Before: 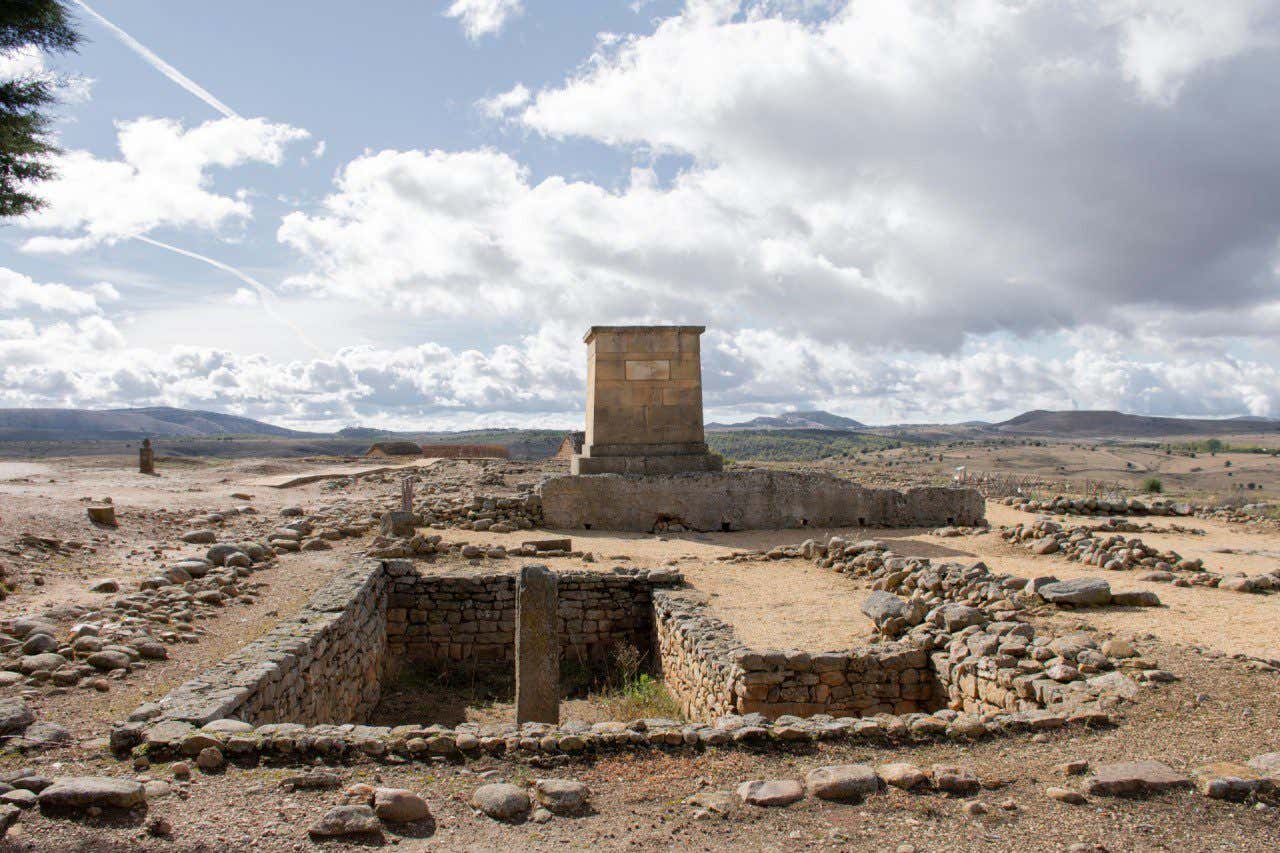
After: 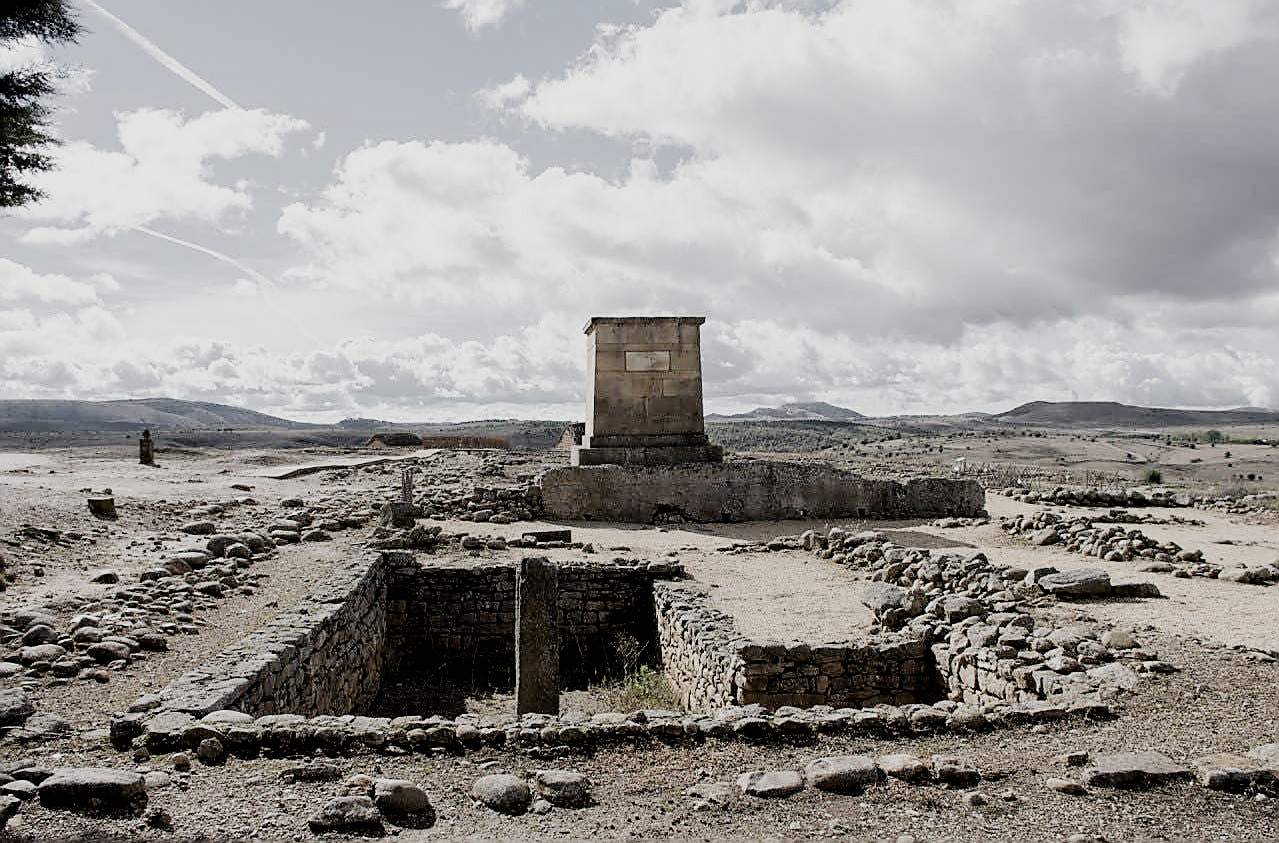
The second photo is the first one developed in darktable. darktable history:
crop: top 1.107%, right 0.019%
sharpen: radius 1.35, amount 1.258, threshold 0.776
filmic rgb: black relative exposure -5.13 EV, white relative exposure 3.96 EV, threshold 3.03 EV, hardness 2.88, contrast 1.299, highlights saturation mix -31.03%, add noise in highlights 0.001, preserve chrominance no, color science v4 (2020), iterations of high-quality reconstruction 0, enable highlight reconstruction true
